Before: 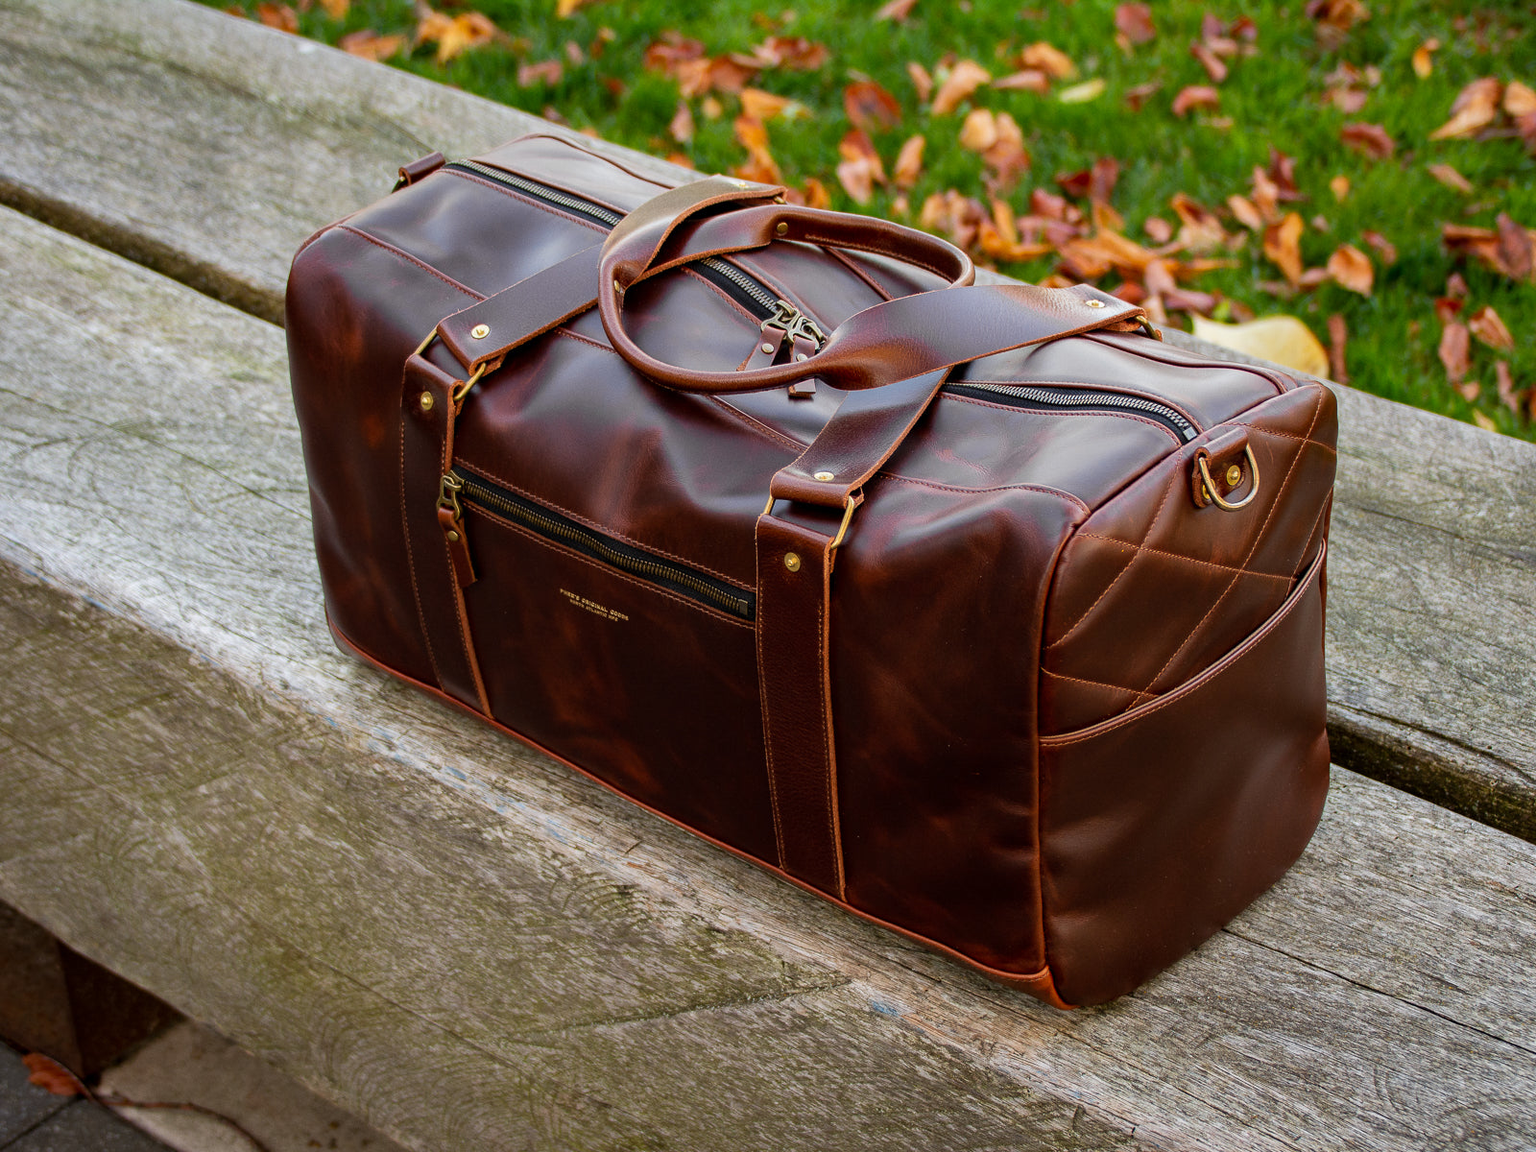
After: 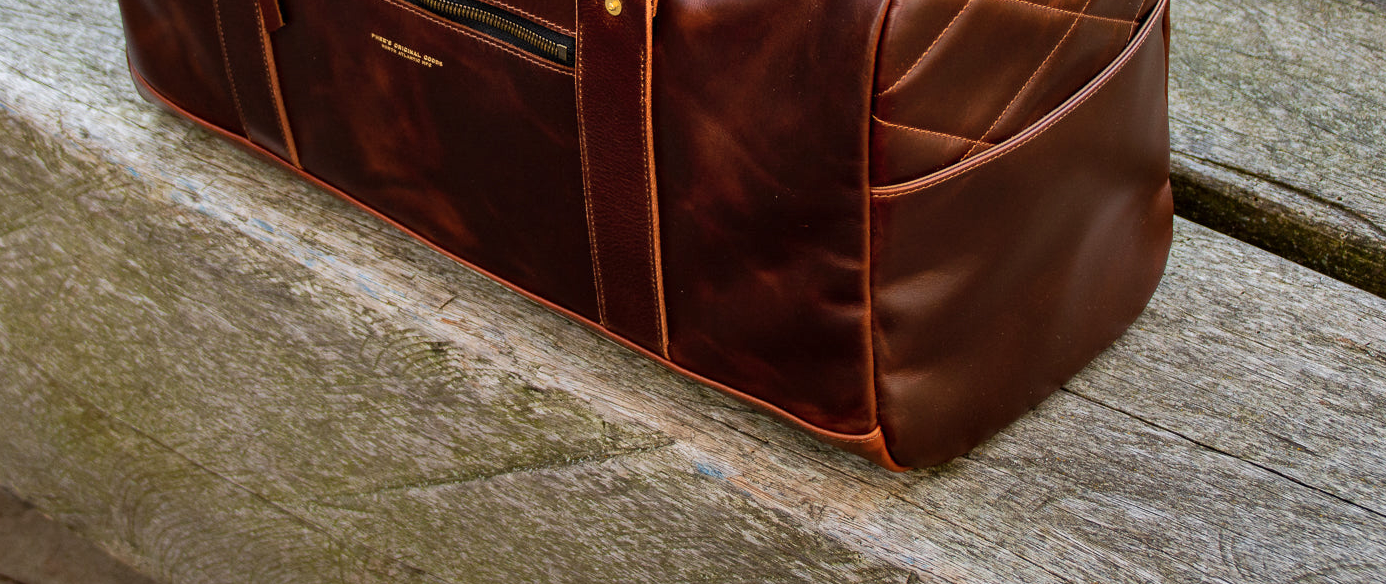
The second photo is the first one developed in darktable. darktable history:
crop and rotate: left 13.316%, top 48.364%, bottom 2.935%
shadows and highlights: radius 116.35, shadows 42.37, highlights -61.97, soften with gaussian
tone equalizer: edges refinement/feathering 500, mask exposure compensation -1.57 EV, preserve details no
color balance rgb: perceptual saturation grading › global saturation -4.095%, perceptual saturation grading › shadows -1.044%, global vibrance 25.191%
exposure: compensate exposure bias true, compensate highlight preservation false
